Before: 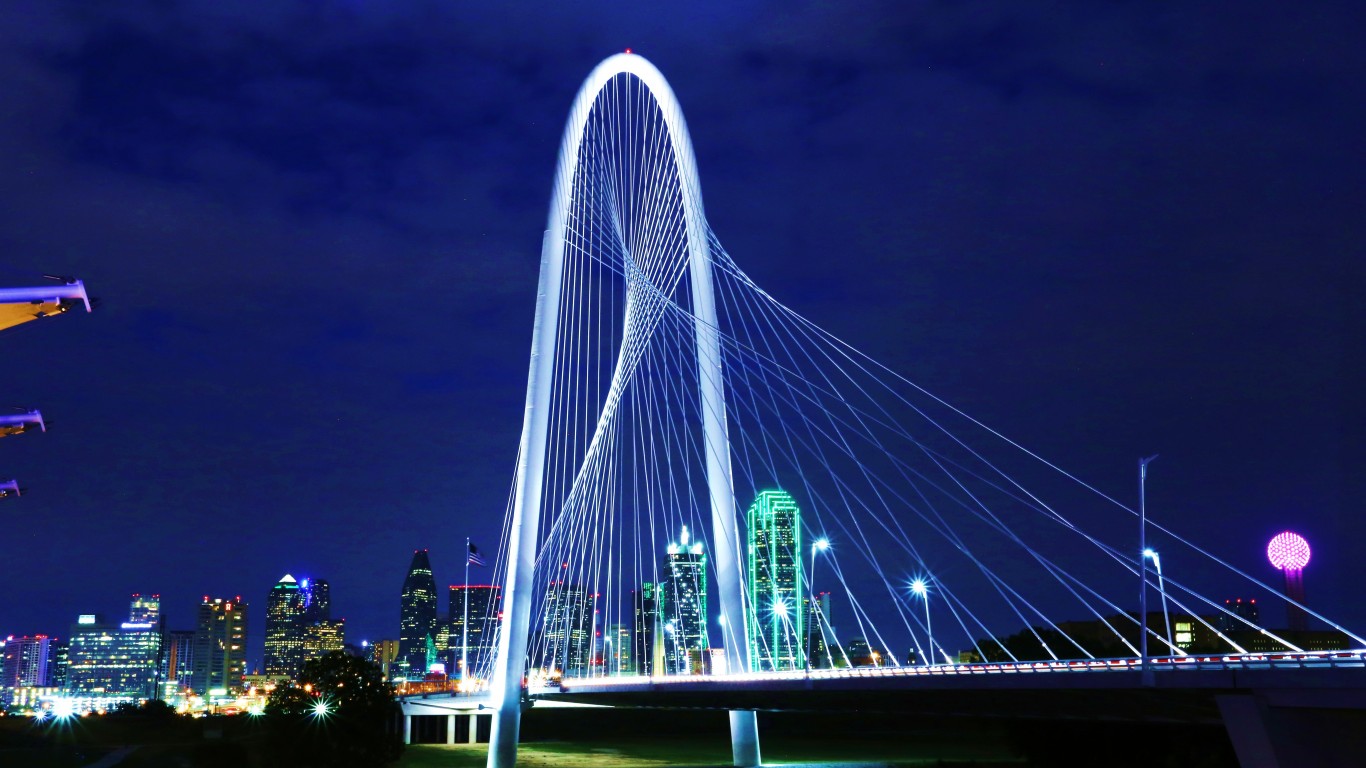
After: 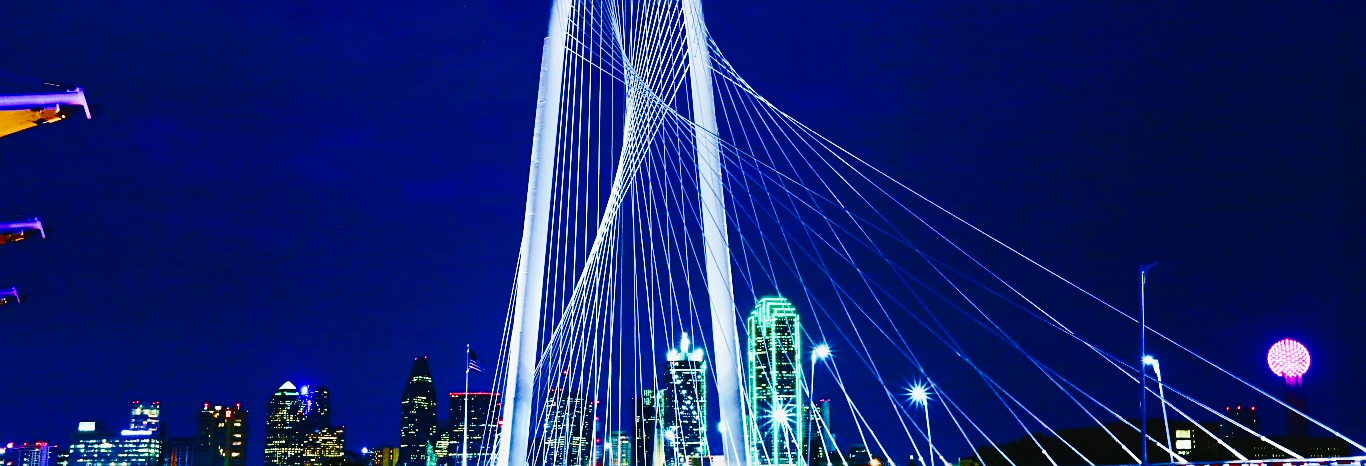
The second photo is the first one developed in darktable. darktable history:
crop and rotate: top 25.175%, bottom 14.059%
tone curve: curves: ch0 [(0, 0.026) (0.104, 0.1) (0.233, 0.262) (0.398, 0.507) (0.498, 0.621) (0.65, 0.757) (0.835, 0.883) (1, 0.961)]; ch1 [(0, 0) (0.346, 0.307) (0.408, 0.369) (0.453, 0.457) (0.482, 0.476) (0.502, 0.498) (0.521, 0.507) (0.553, 0.554) (0.638, 0.646) (0.693, 0.727) (1, 1)]; ch2 [(0, 0) (0.366, 0.337) (0.434, 0.46) (0.485, 0.494) (0.5, 0.494) (0.511, 0.508) (0.537, 0.55) (0.579, 0.599) (0.663, 0.67) (1, 1)], preserve colors none
sharpen: on, module defaults
shadows and highlights: radius 329.89, shadows 54.73, highlights -98.69, compress 94.53%, soften with gaussian
contrast brightness saturation: contrast 0.21, brightness -0.114, saturation 0.211
